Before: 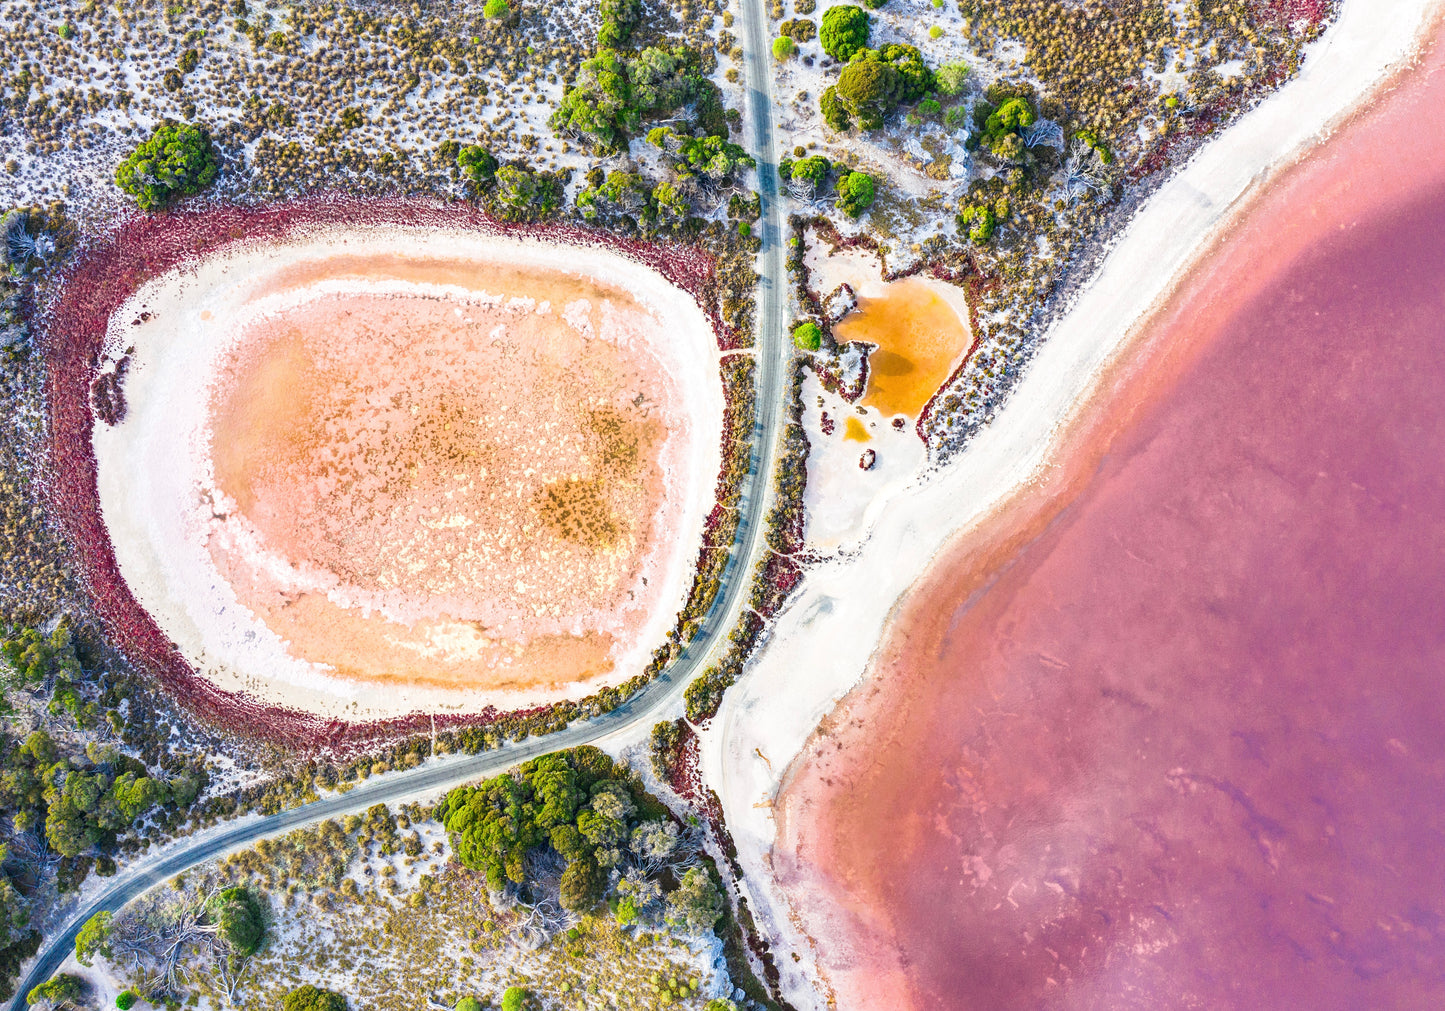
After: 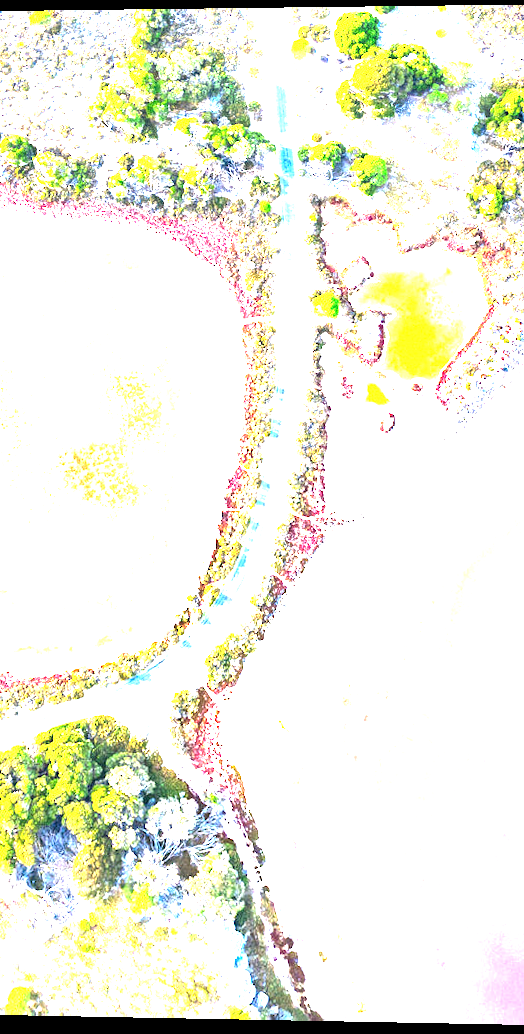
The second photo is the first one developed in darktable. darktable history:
exposure: exposure 3 EV, compensate highlight preservation false
crop: left 33.36%, right 33.36%
rotate and perspective: rotation 0.128°, lens shift (vertical) -0.181, lens shift (horizontal) -0.044, shear 0.001, automatic cropping off
